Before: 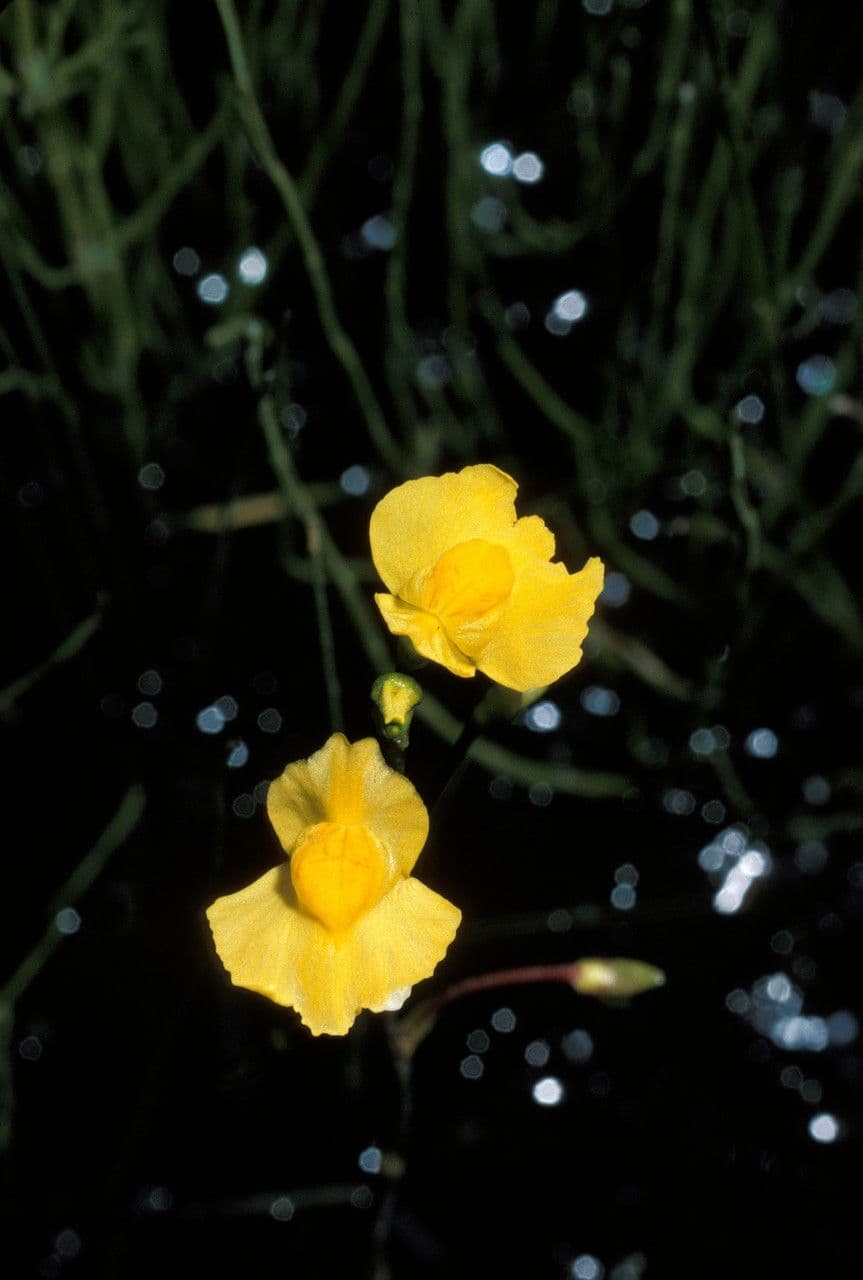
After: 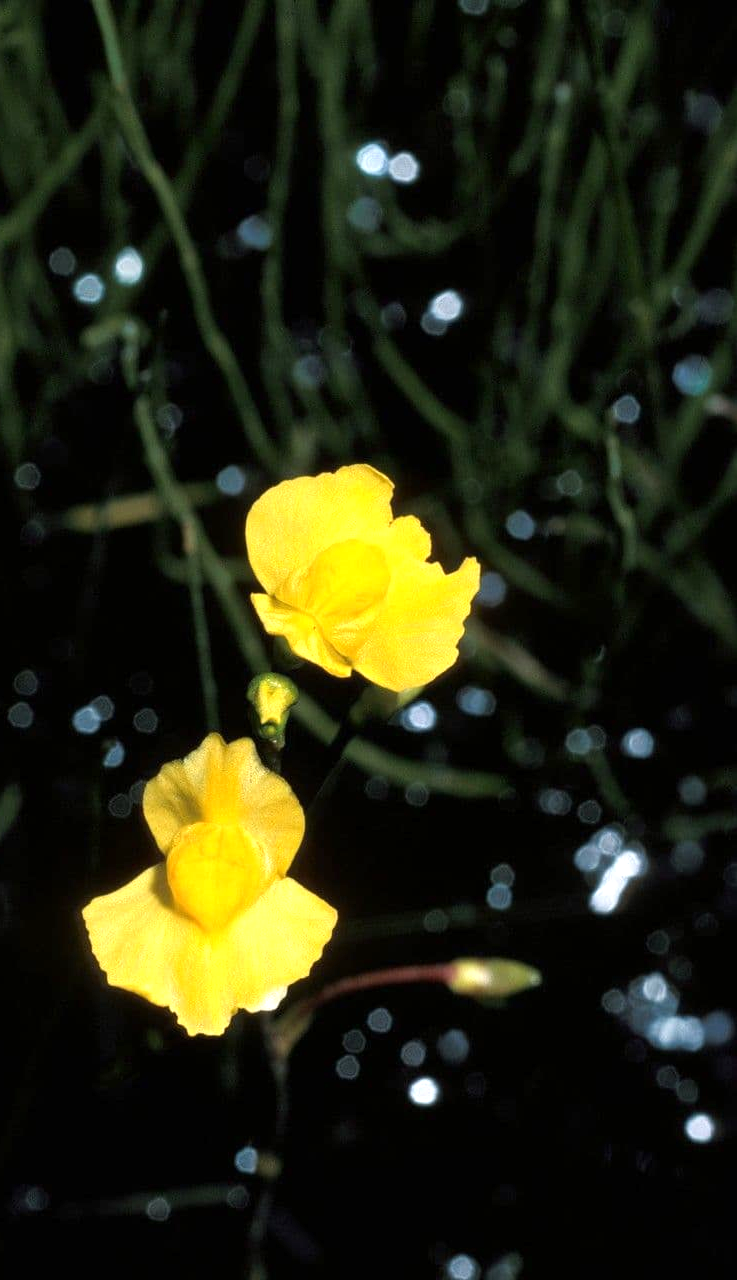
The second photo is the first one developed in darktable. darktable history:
exposure: exposure 0.61 EV, compensate exposure bias true, compensate highlight preservation false
crop and rotate: left 14.54%
